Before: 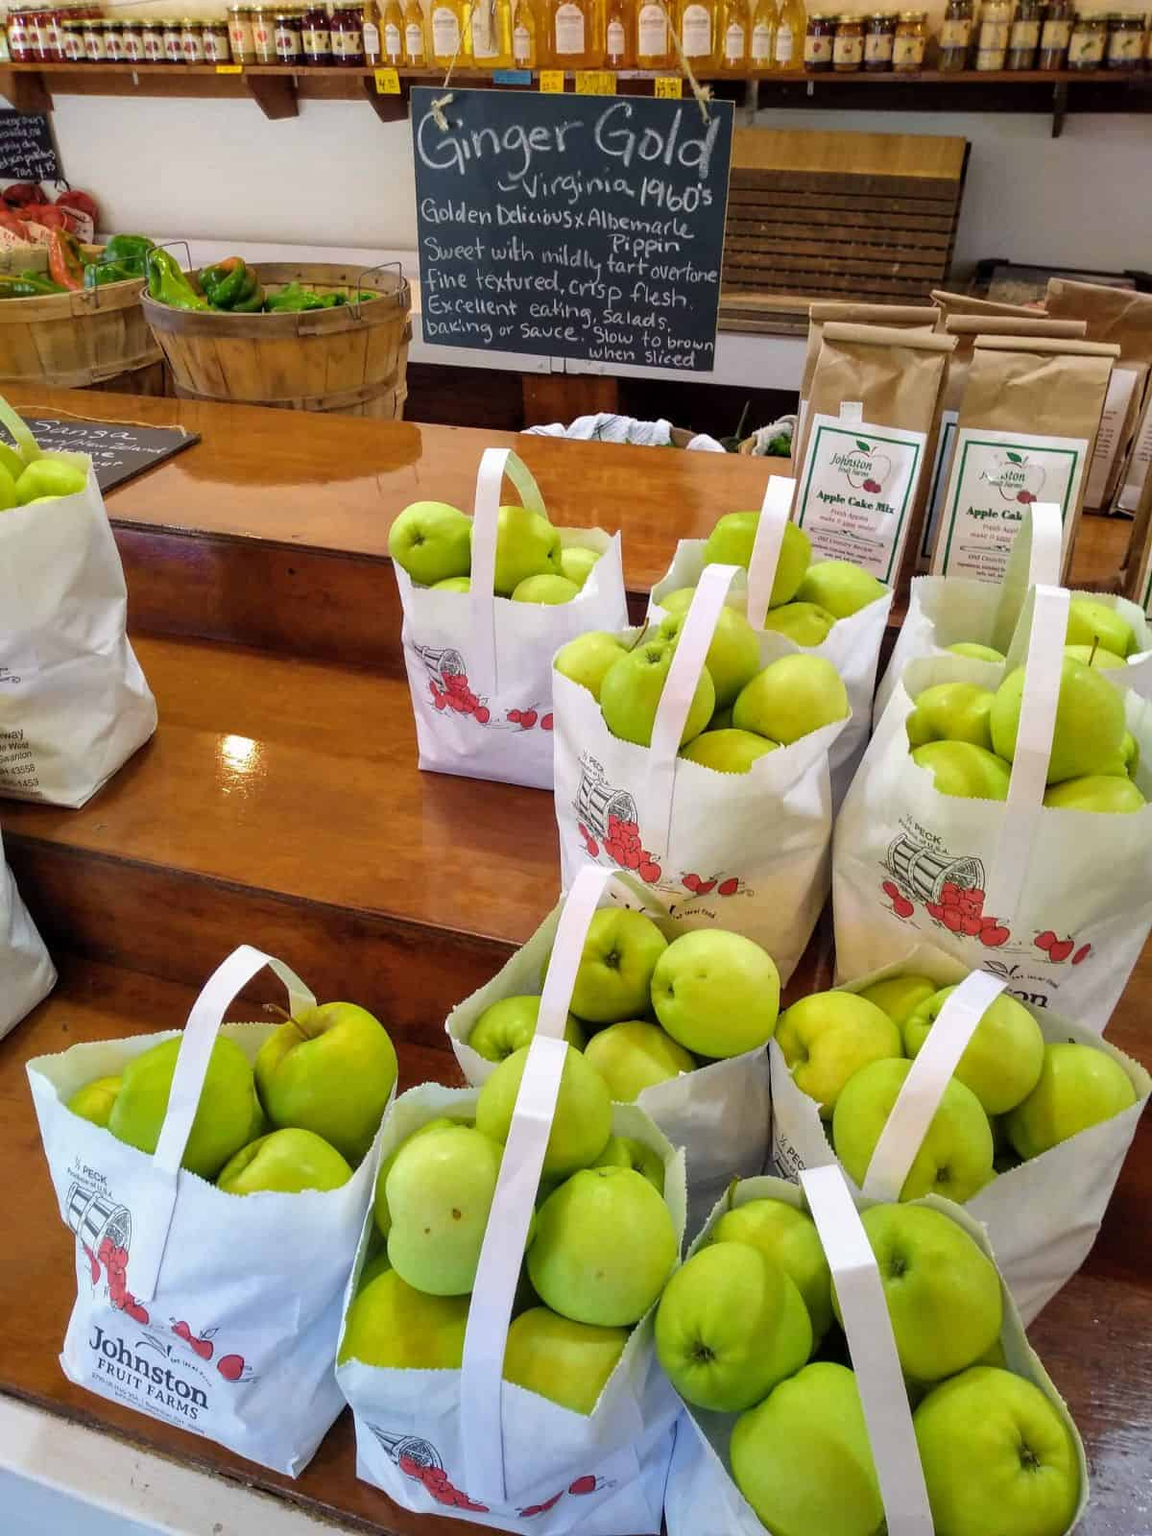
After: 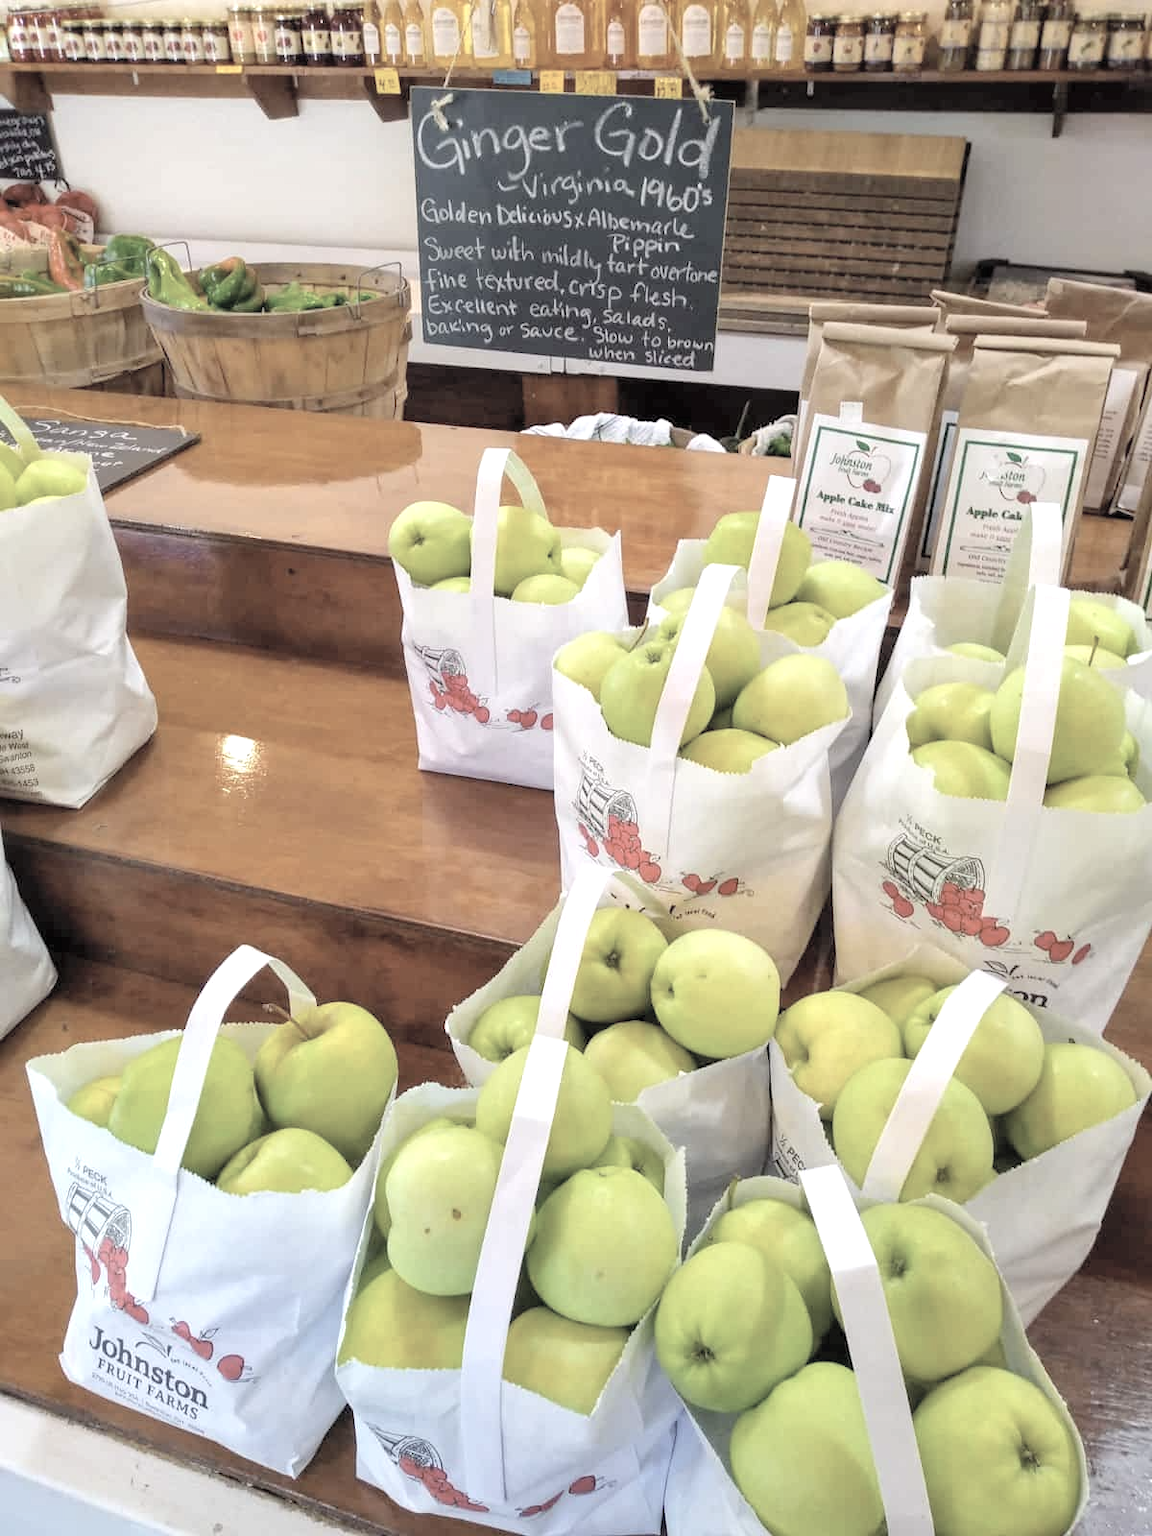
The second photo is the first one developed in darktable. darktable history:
contrast brightness saturation: brightness 0.184, saturation -0.498
exposure: exposure 0.407 EV, compensate exposure bias true, compensate highlight preservation false
